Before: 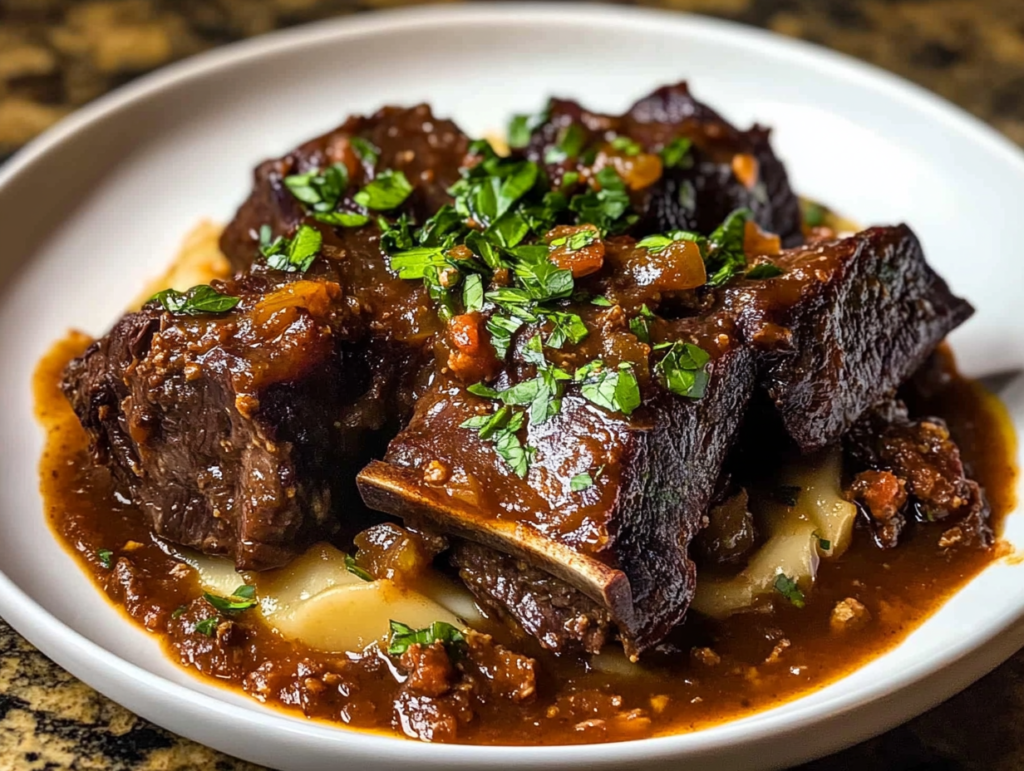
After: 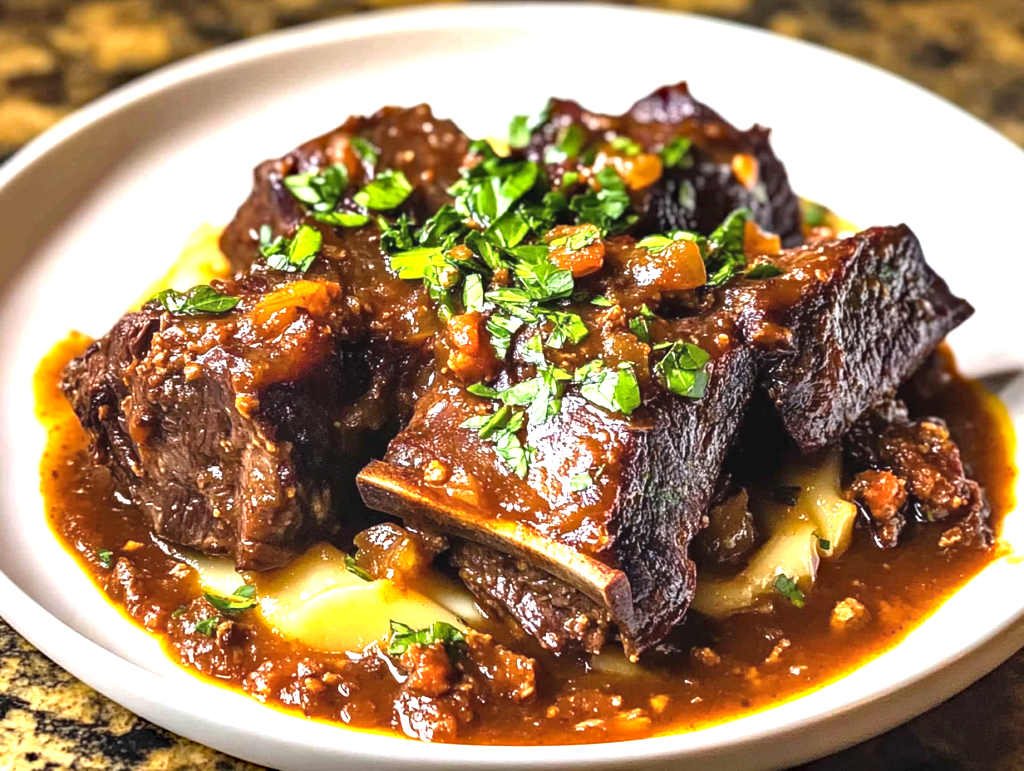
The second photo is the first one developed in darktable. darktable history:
exposure: black level correction -0.002, exposure 1.35 EV, compensate highlight preservation false
haze removal: compatibility mode true, adaptive false
